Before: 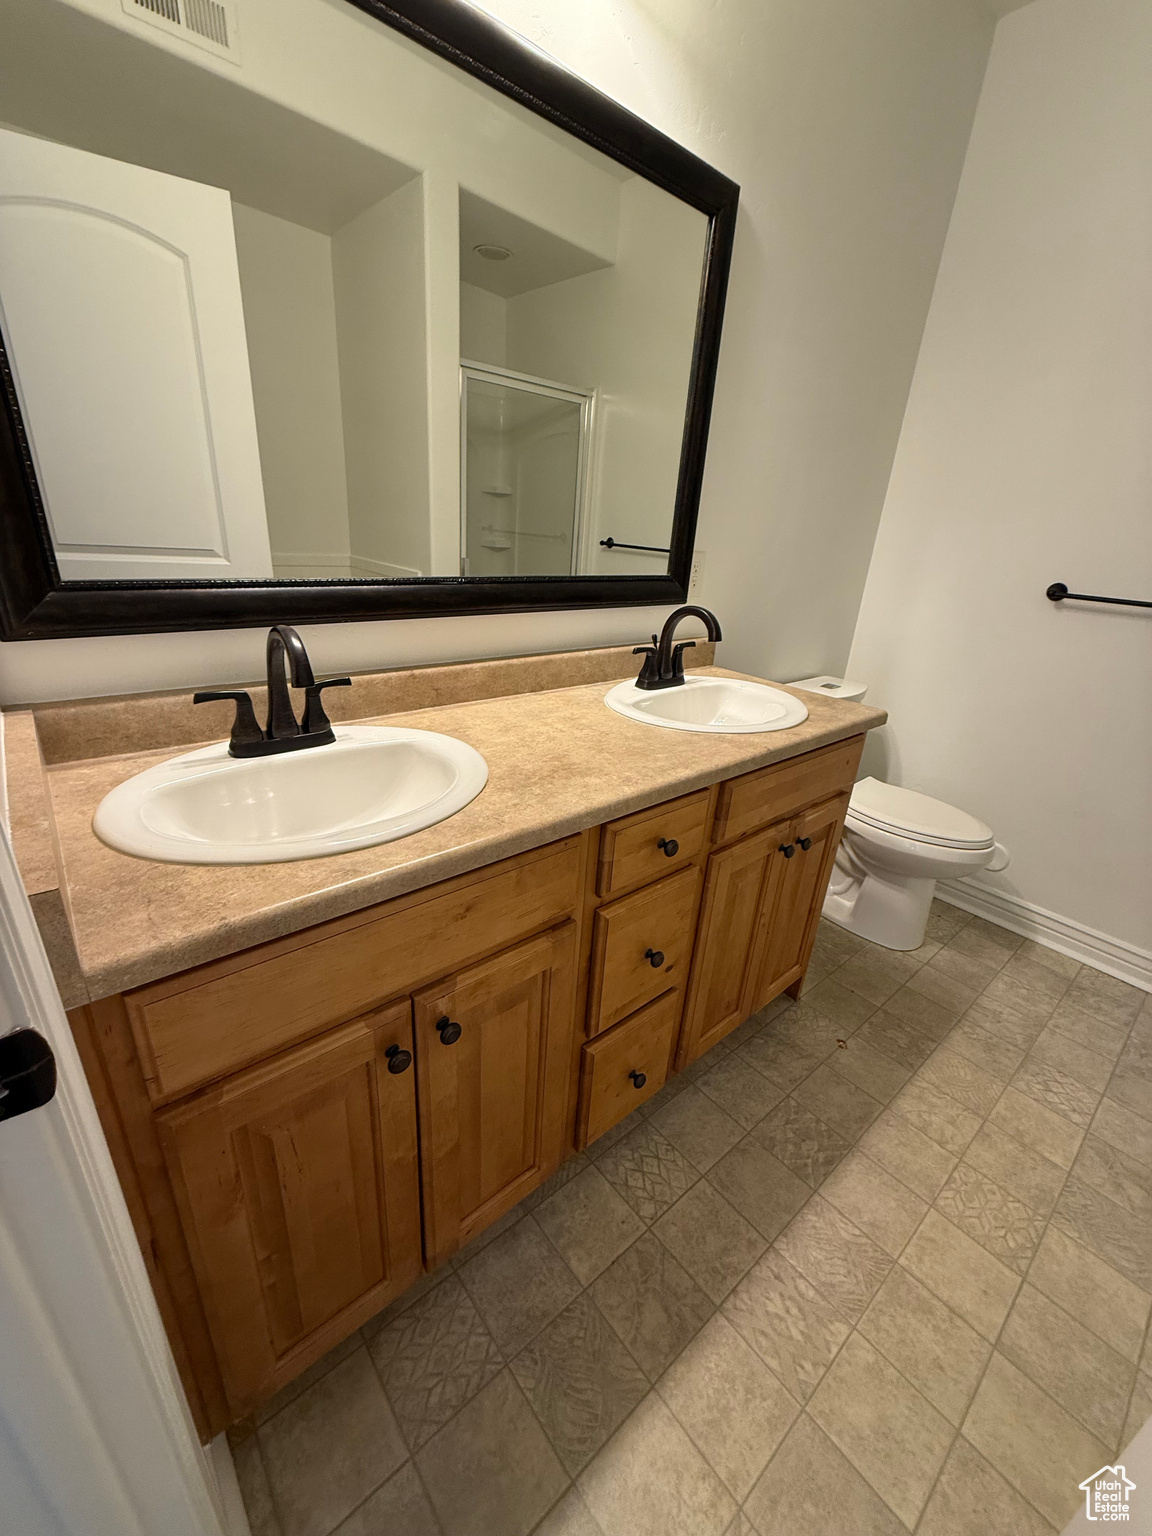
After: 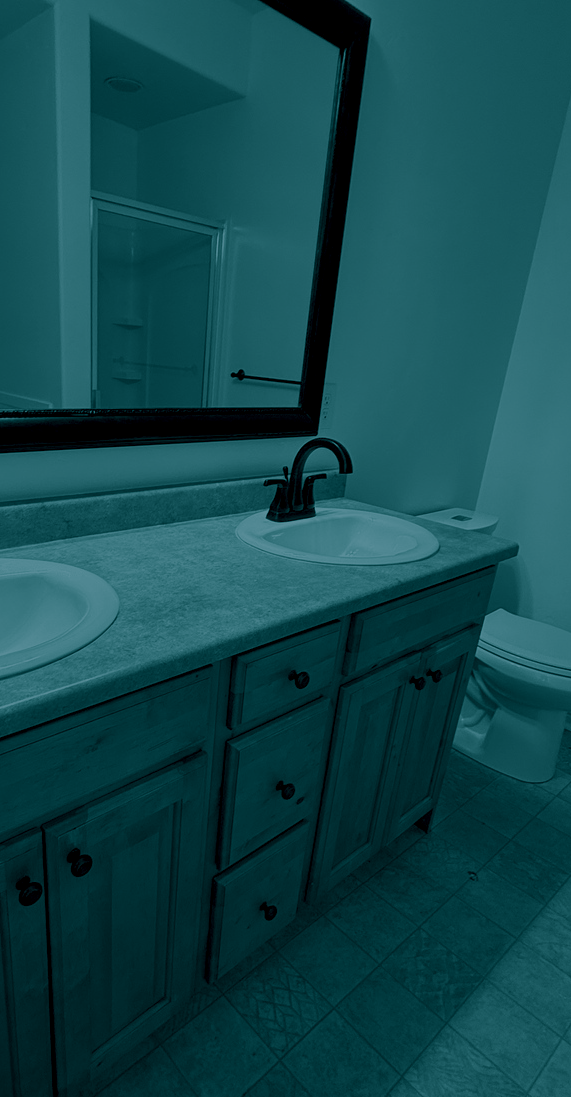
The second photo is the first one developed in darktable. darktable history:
crop: left 32.075%, top 10.976%, right 18.355%, bottom 17.596%
split-toning: shadows › hue 186.43°, highlights › hue 49.29°, compress 30.29%
colorize: hue 194.4°, saturation 29%, source mix 61.75%, lightness 3.98%, version 1
